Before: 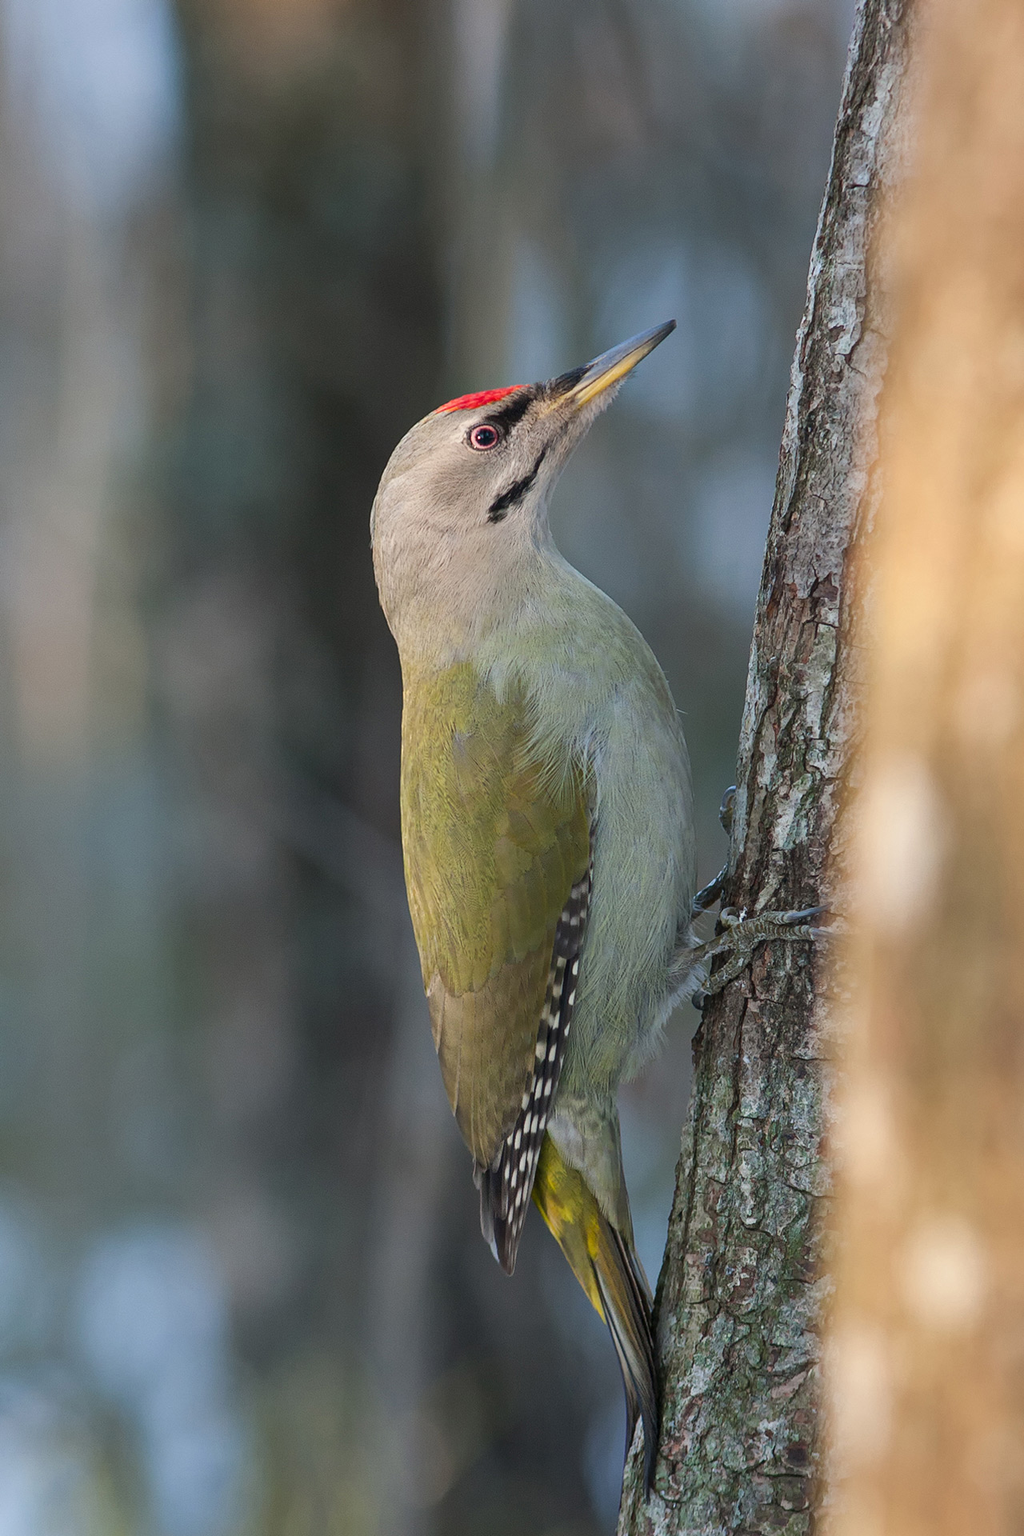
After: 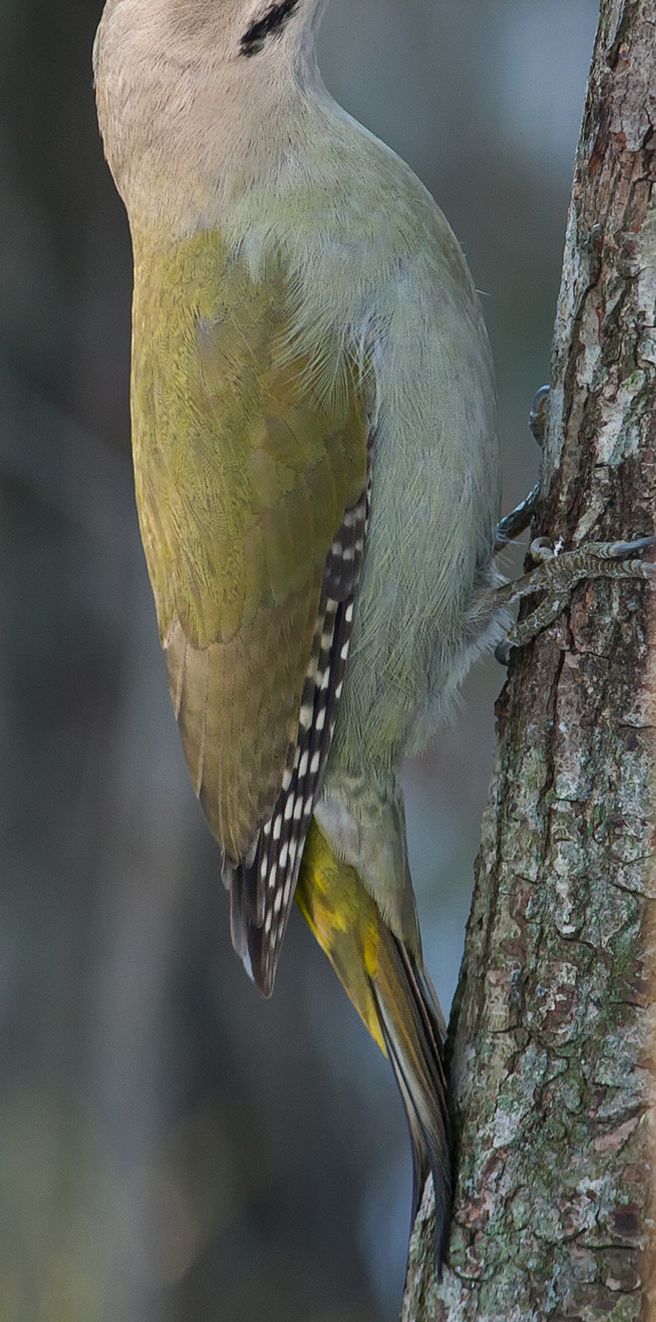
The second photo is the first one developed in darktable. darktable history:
crop and rotate: left 28.911%, top 31.136%, right 19.804%
